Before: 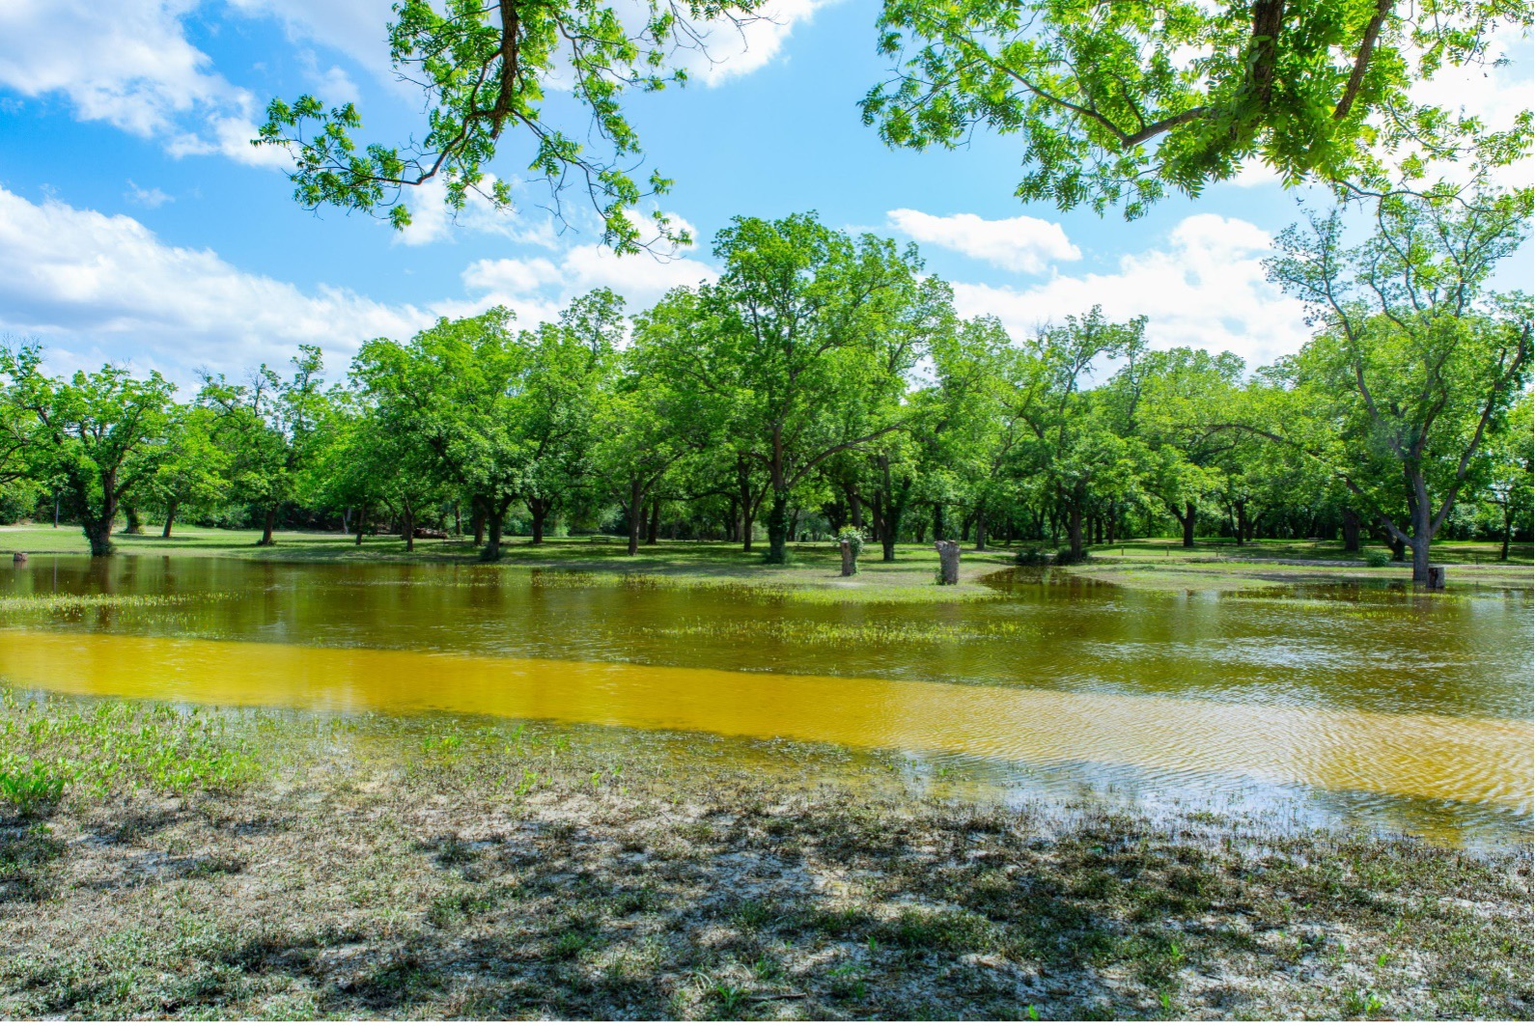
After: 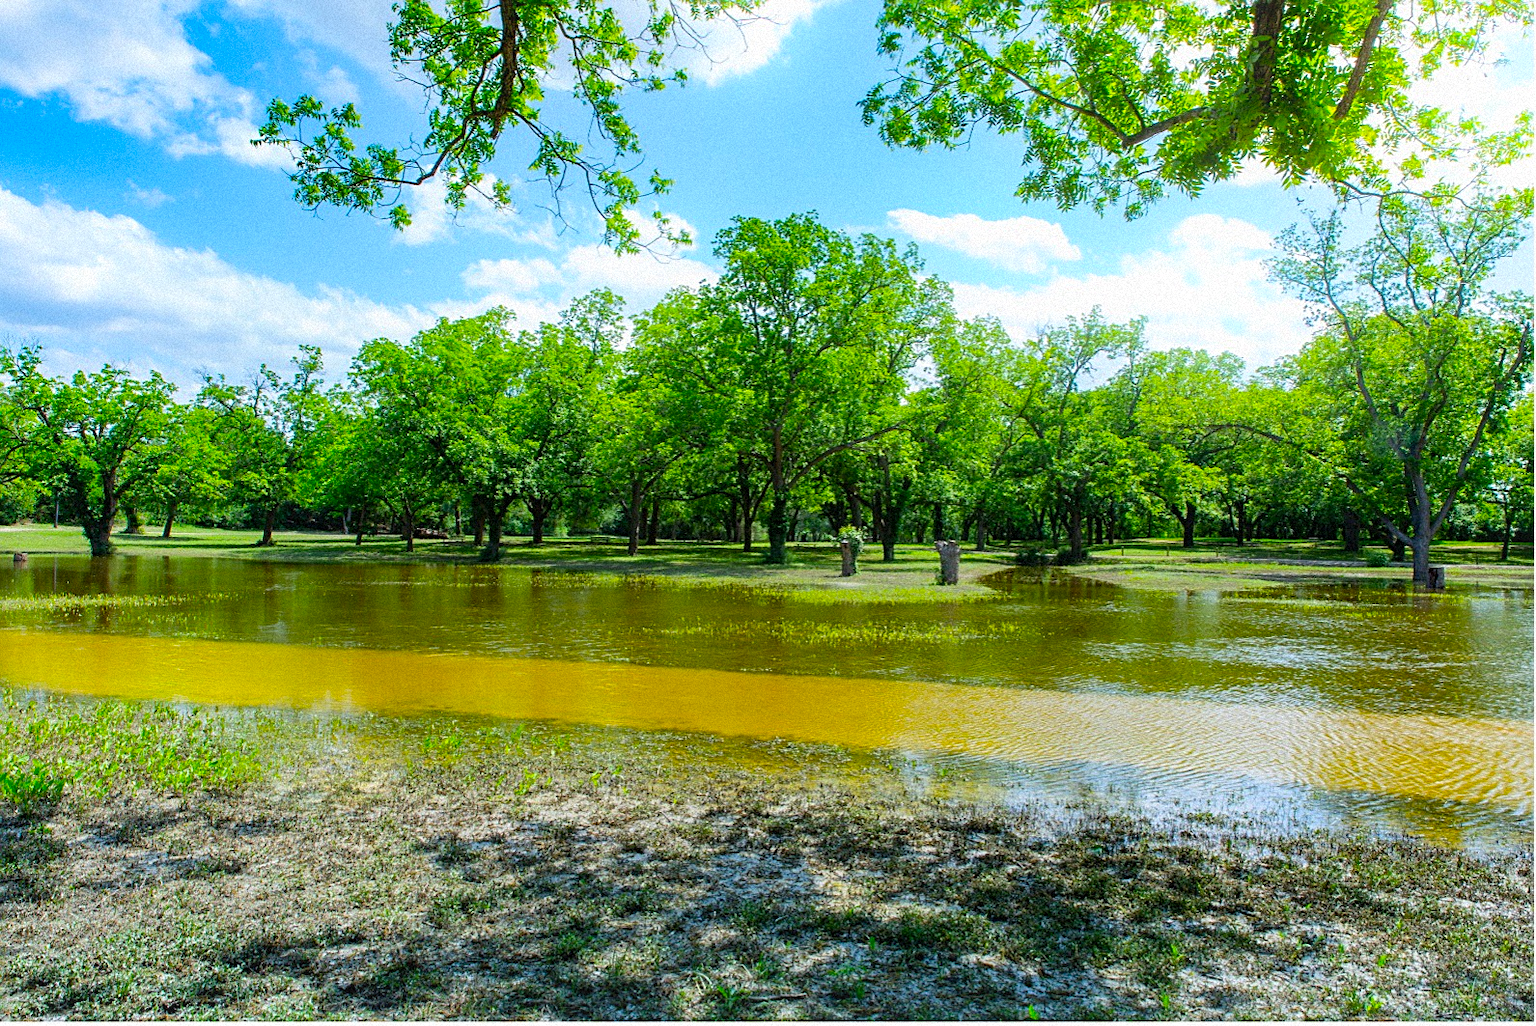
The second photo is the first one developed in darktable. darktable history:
bloom: size 9%, threshold 100%, strength 7%
sharpen: on, module defaults
grain: mid-tones bias 0%
color balance: output saturation 120%
